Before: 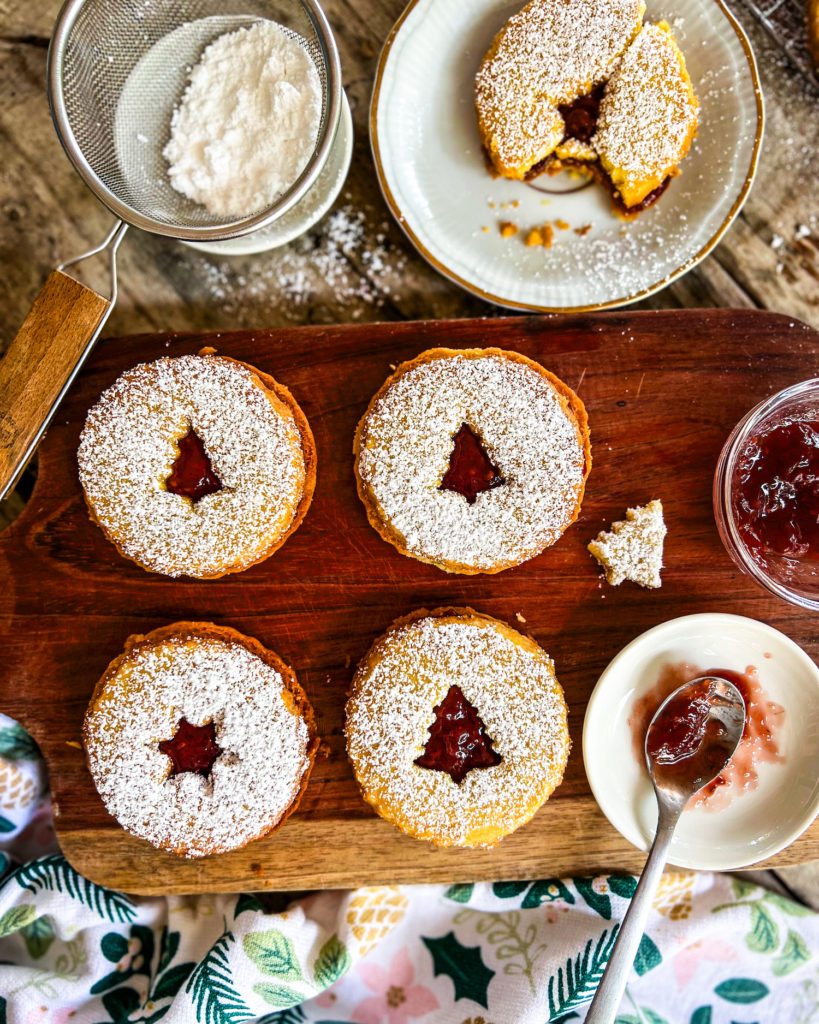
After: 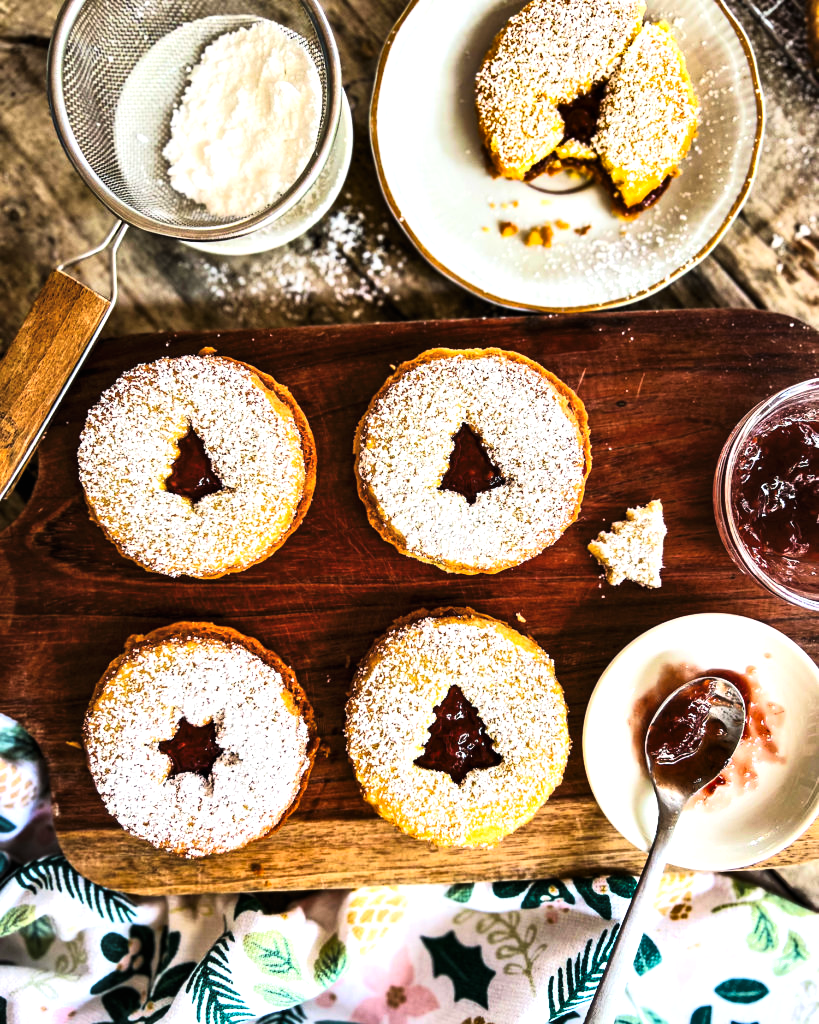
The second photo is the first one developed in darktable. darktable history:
tone curve: curves: ch0 [(0, 0) (0.042, 0.01) (0.223, 0.123) (0.59, 0.574) (0.802, 0.868) (1, 1)], color space Lab, linked channels, preserve colors none
shadows and highlights: shadows 52.51, soften with gaussian
exposure: black level correction -0.002, exposure 0.545 EV, compensate highlight preservation false
